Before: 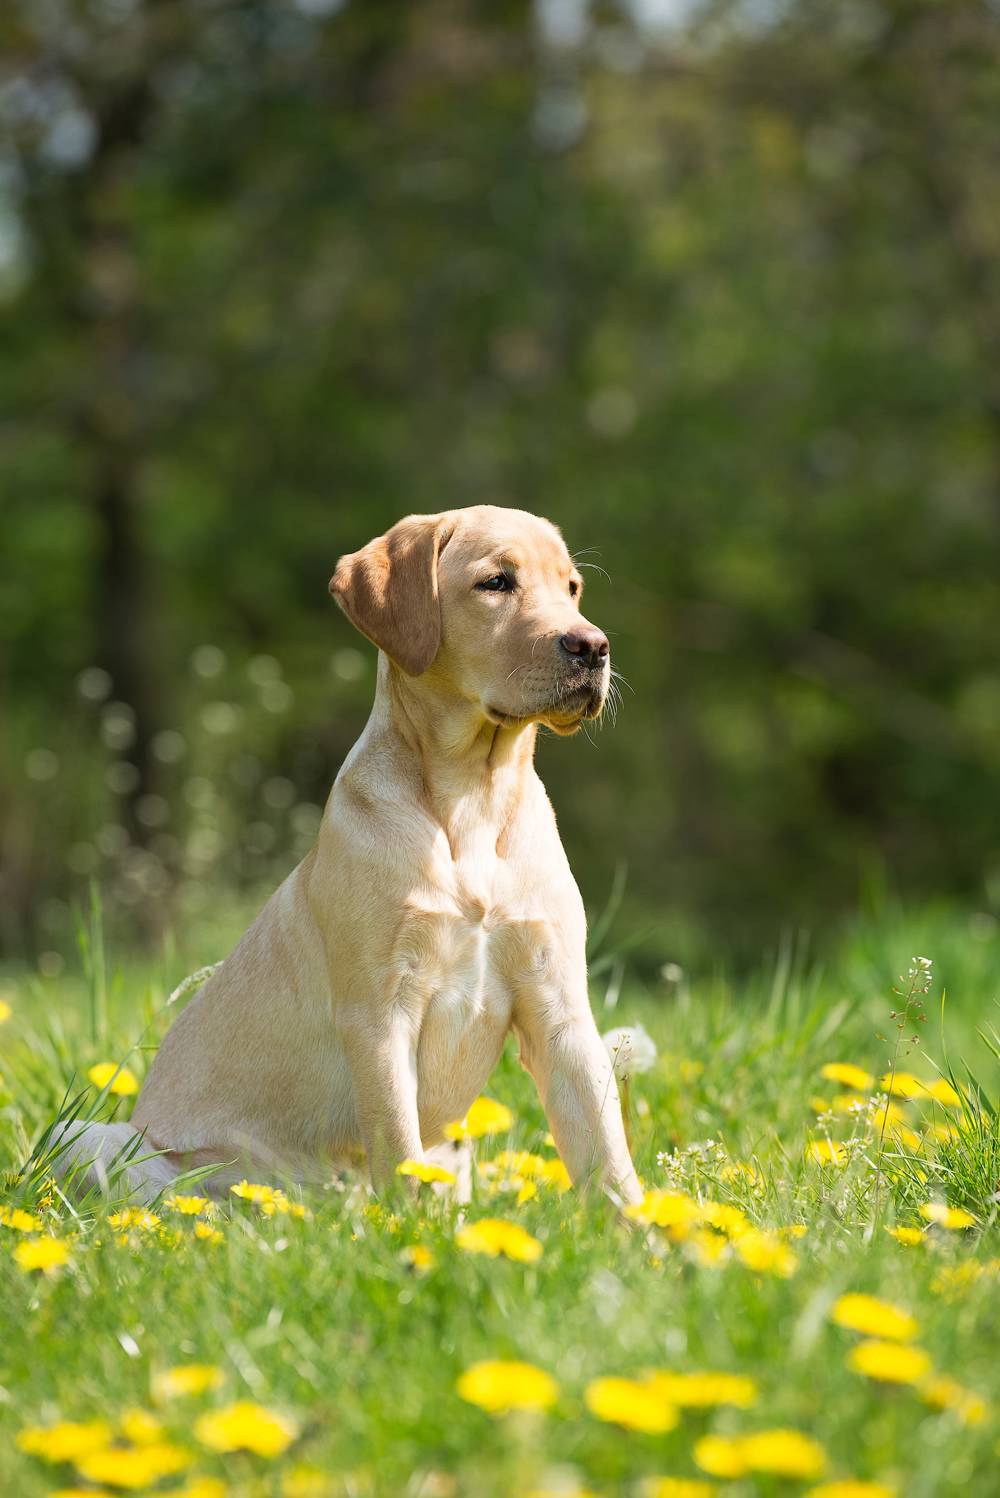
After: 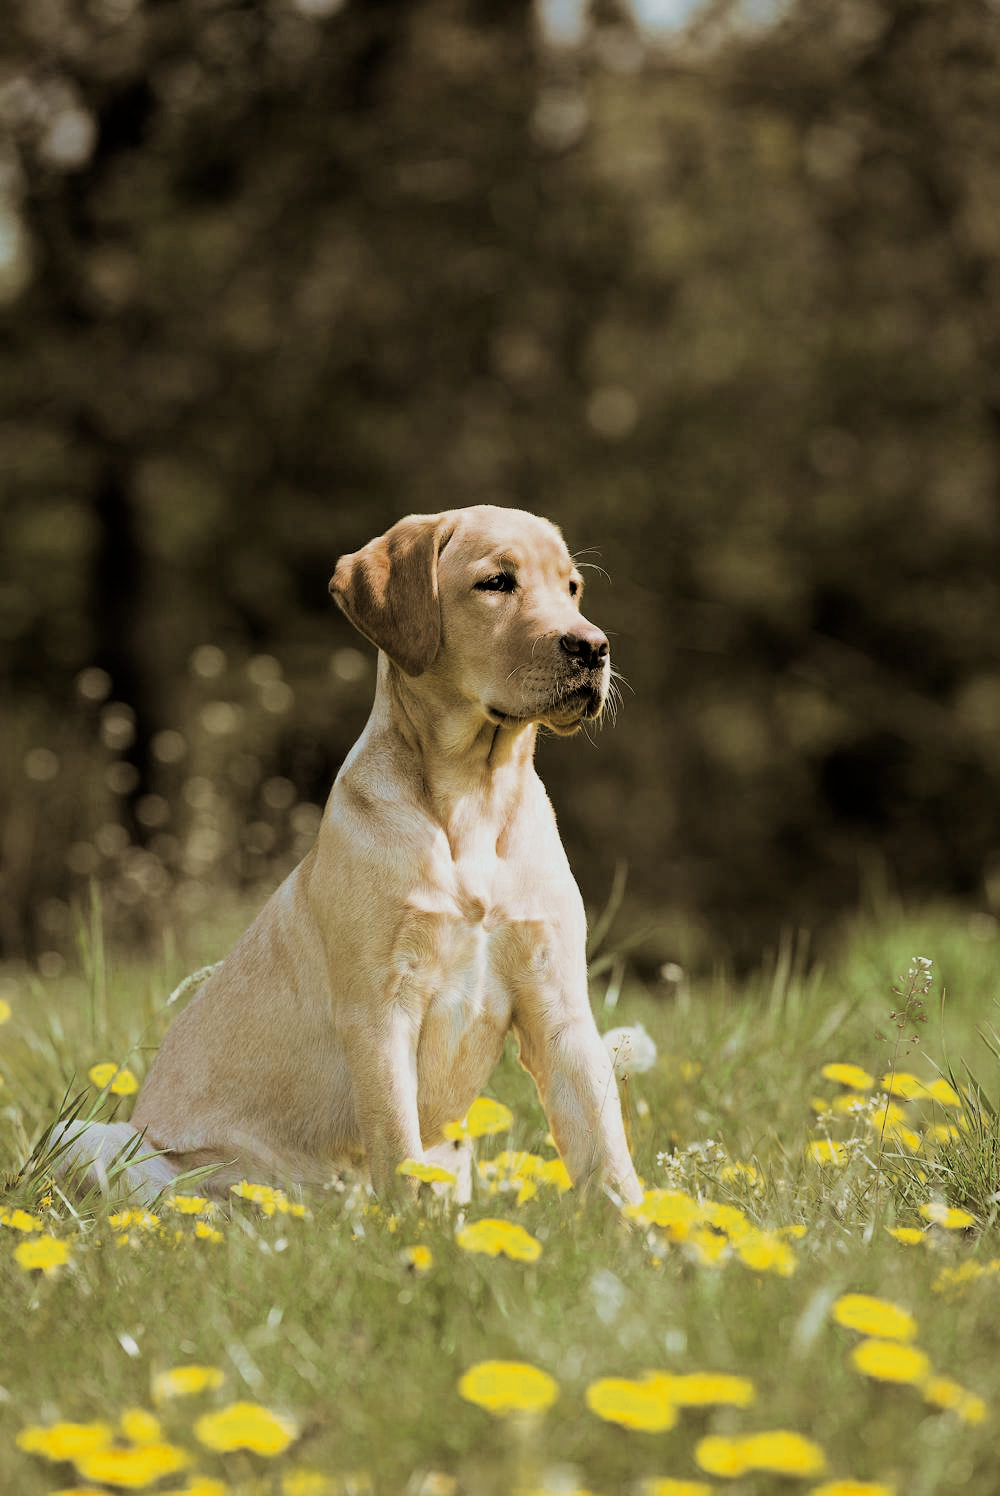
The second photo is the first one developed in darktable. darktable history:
split-toning: shadows › hue 37.98°, highlights › hue 185.58°, balance -55.261
color zones: curves: ch0 [(0.11, 0.396) (0.195, 0.36) (0.25, 0.5) (0.303, 0.412) (0.357, 0.544) (0.75, 0.5) (0.967, 0.328)]; ch1 [(0, 0.468) (0.112, 0.512) (0.202, 0.6) (0.25, 0.5) (0.307, 0.352) (0.357, 0.544) (0.75, 0.5) (0.963, 0.524)]
crop: bottom 0.071%
filmic rgb: black relative exposure -5 EV, hardness 2.88, contrast 1.3, highlights saturation mix -30%
